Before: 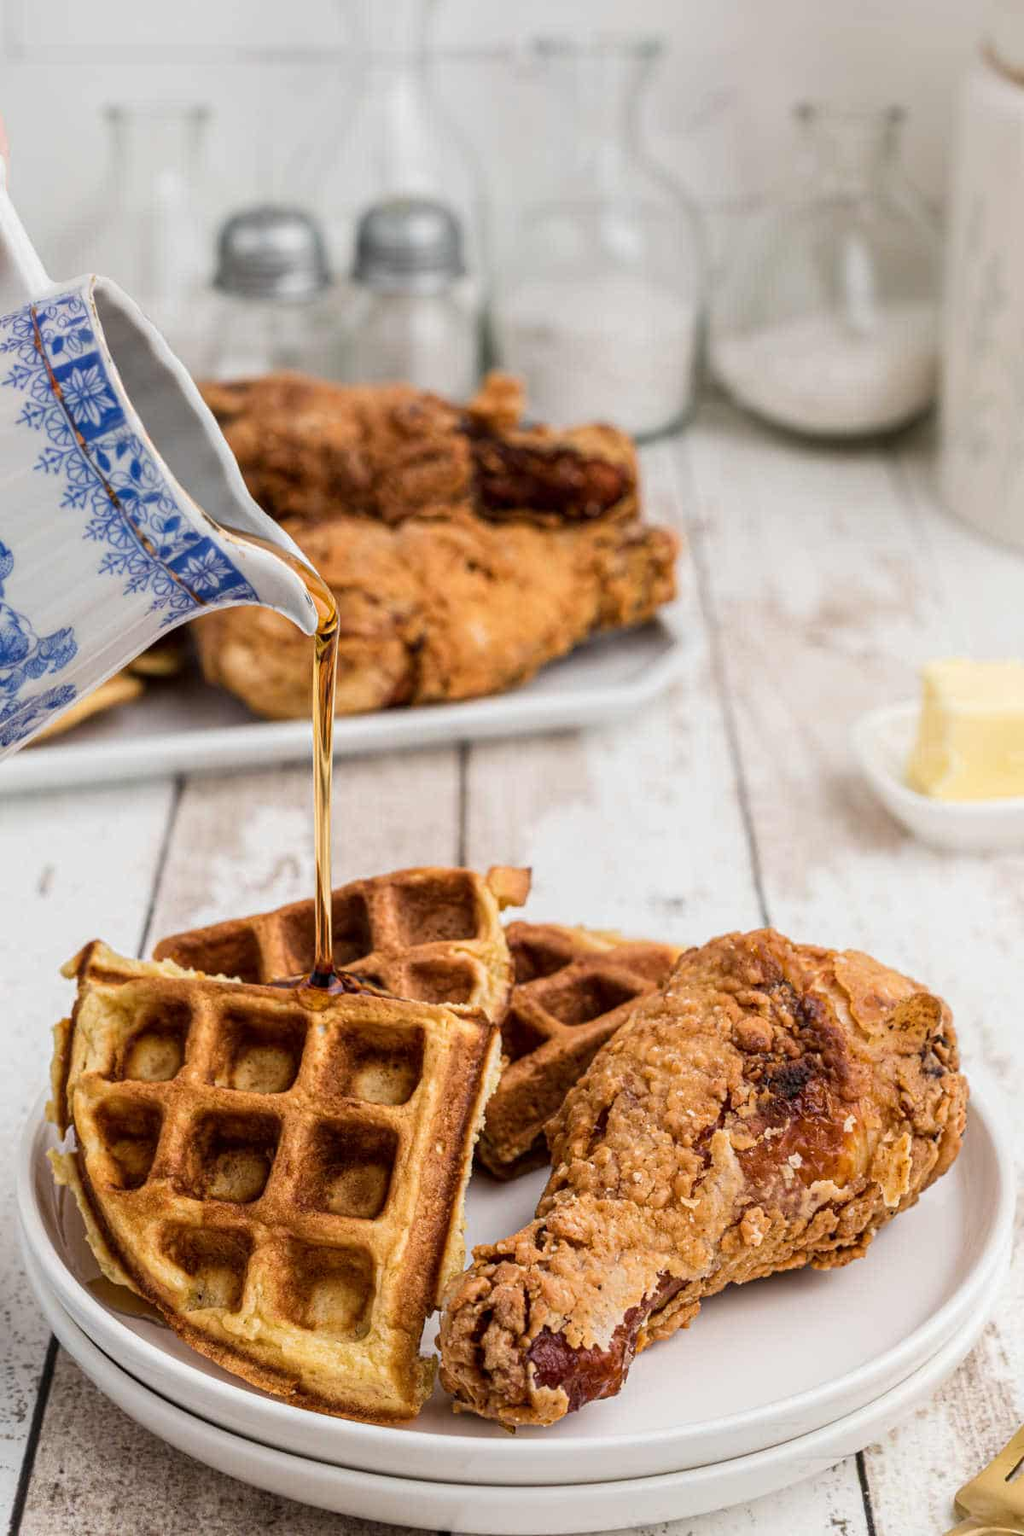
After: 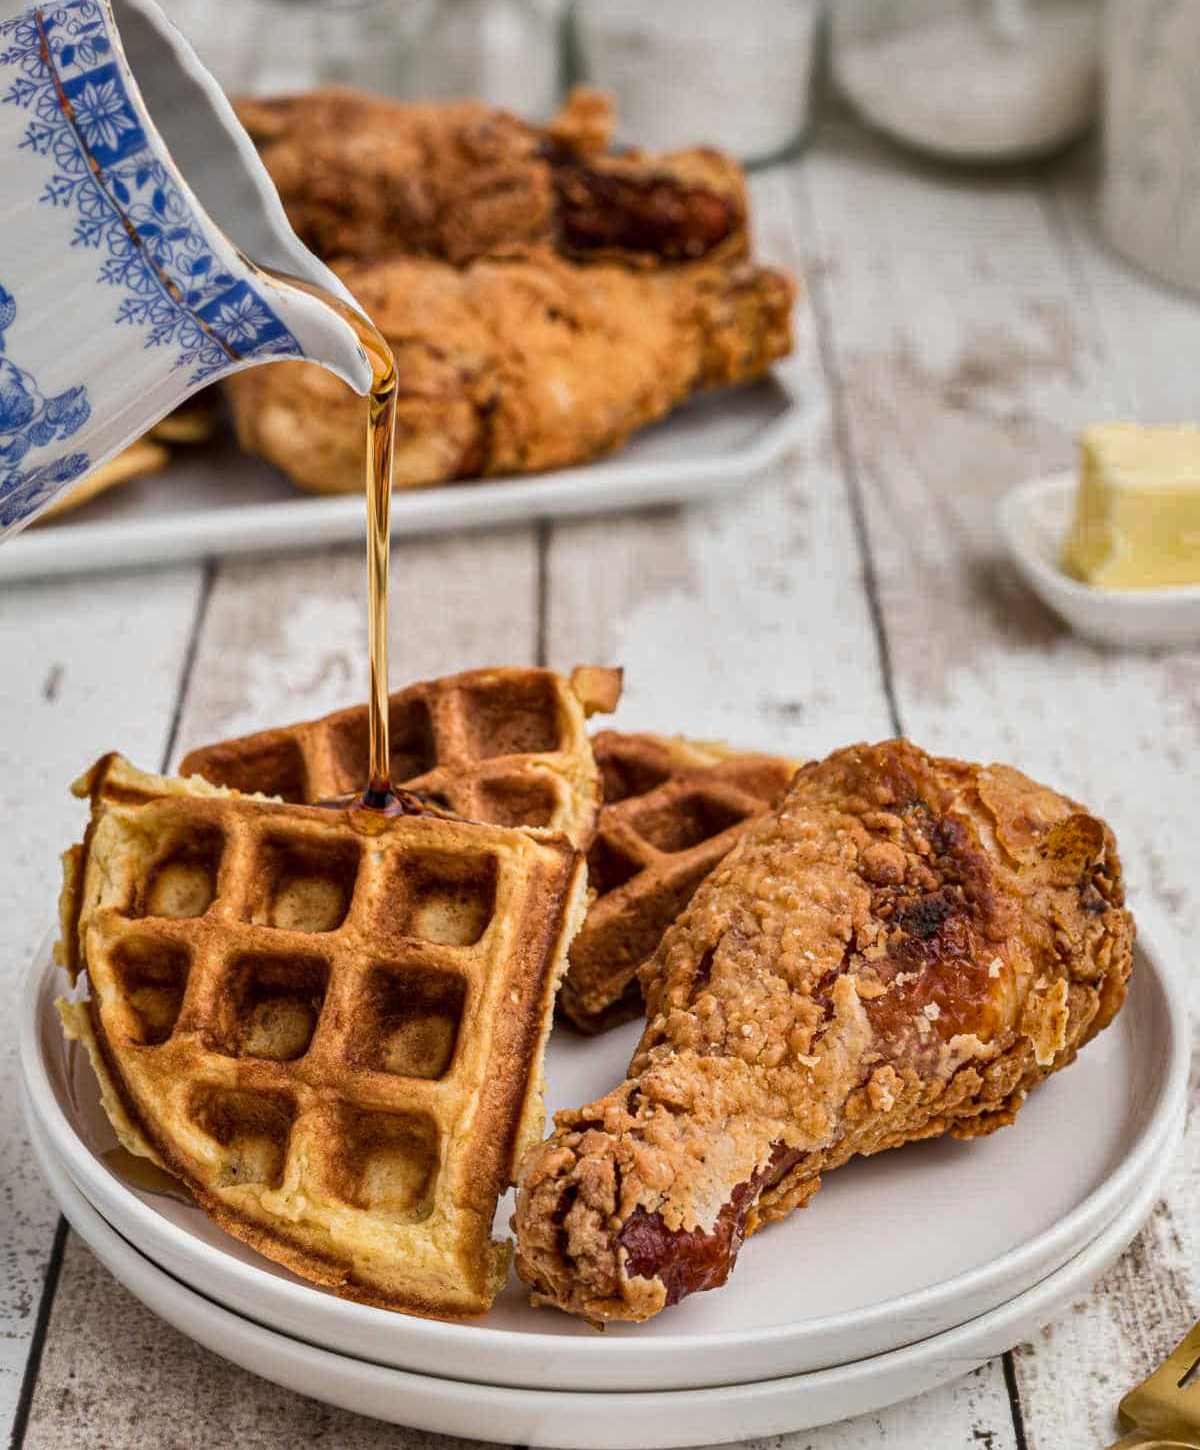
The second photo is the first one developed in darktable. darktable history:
crop and rotate: top 19.43%
shadows and highlights: radius 107.72, shadows 44.73, highlights -66.43, low approximation 0.01, soften with gaussian
